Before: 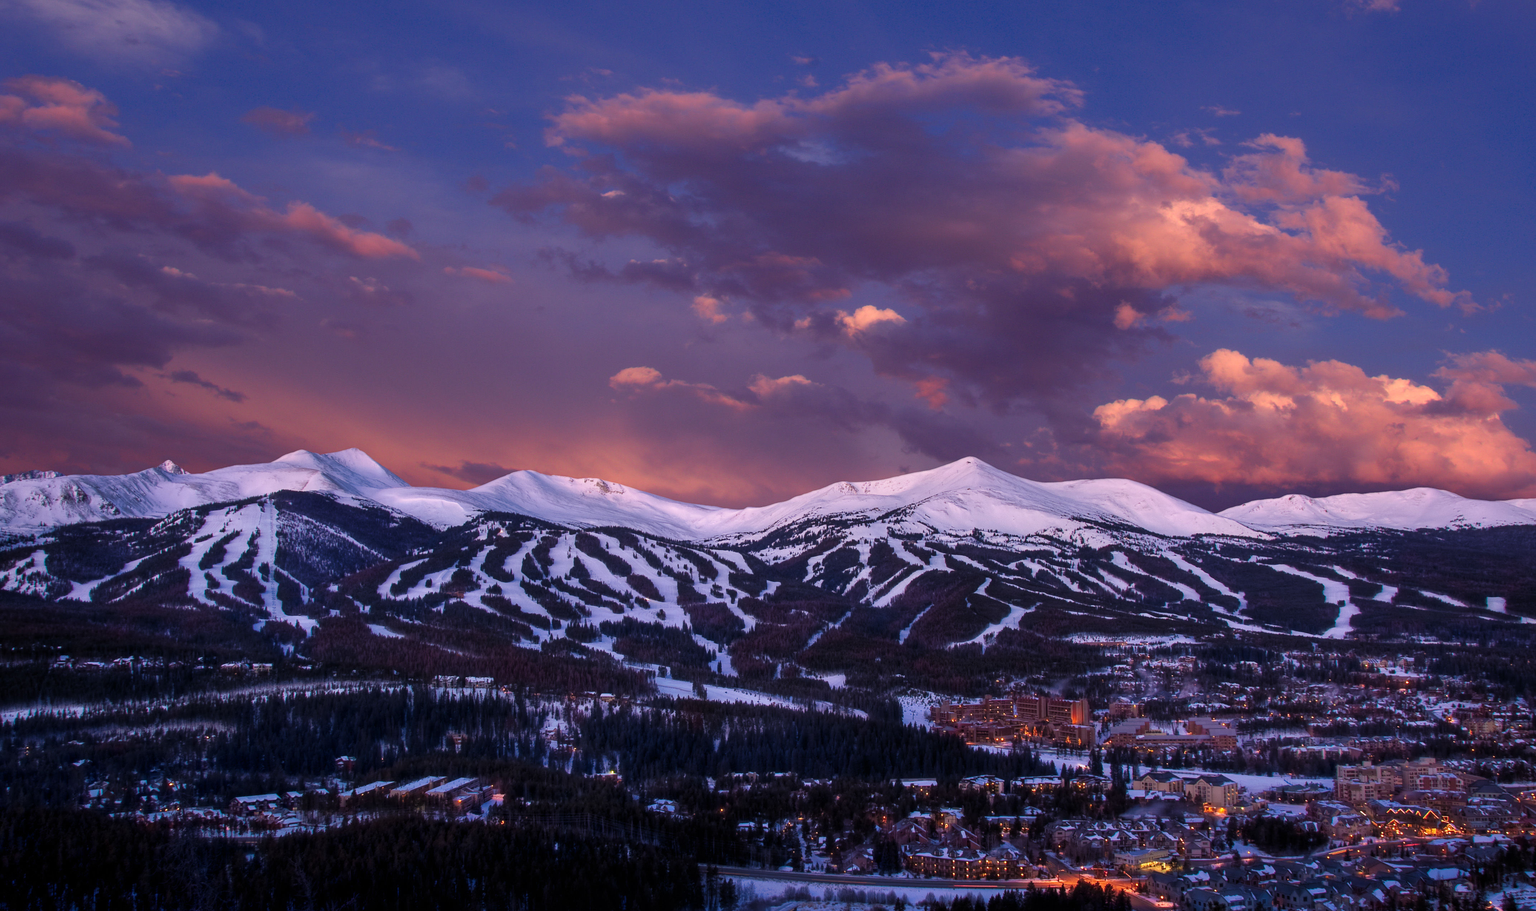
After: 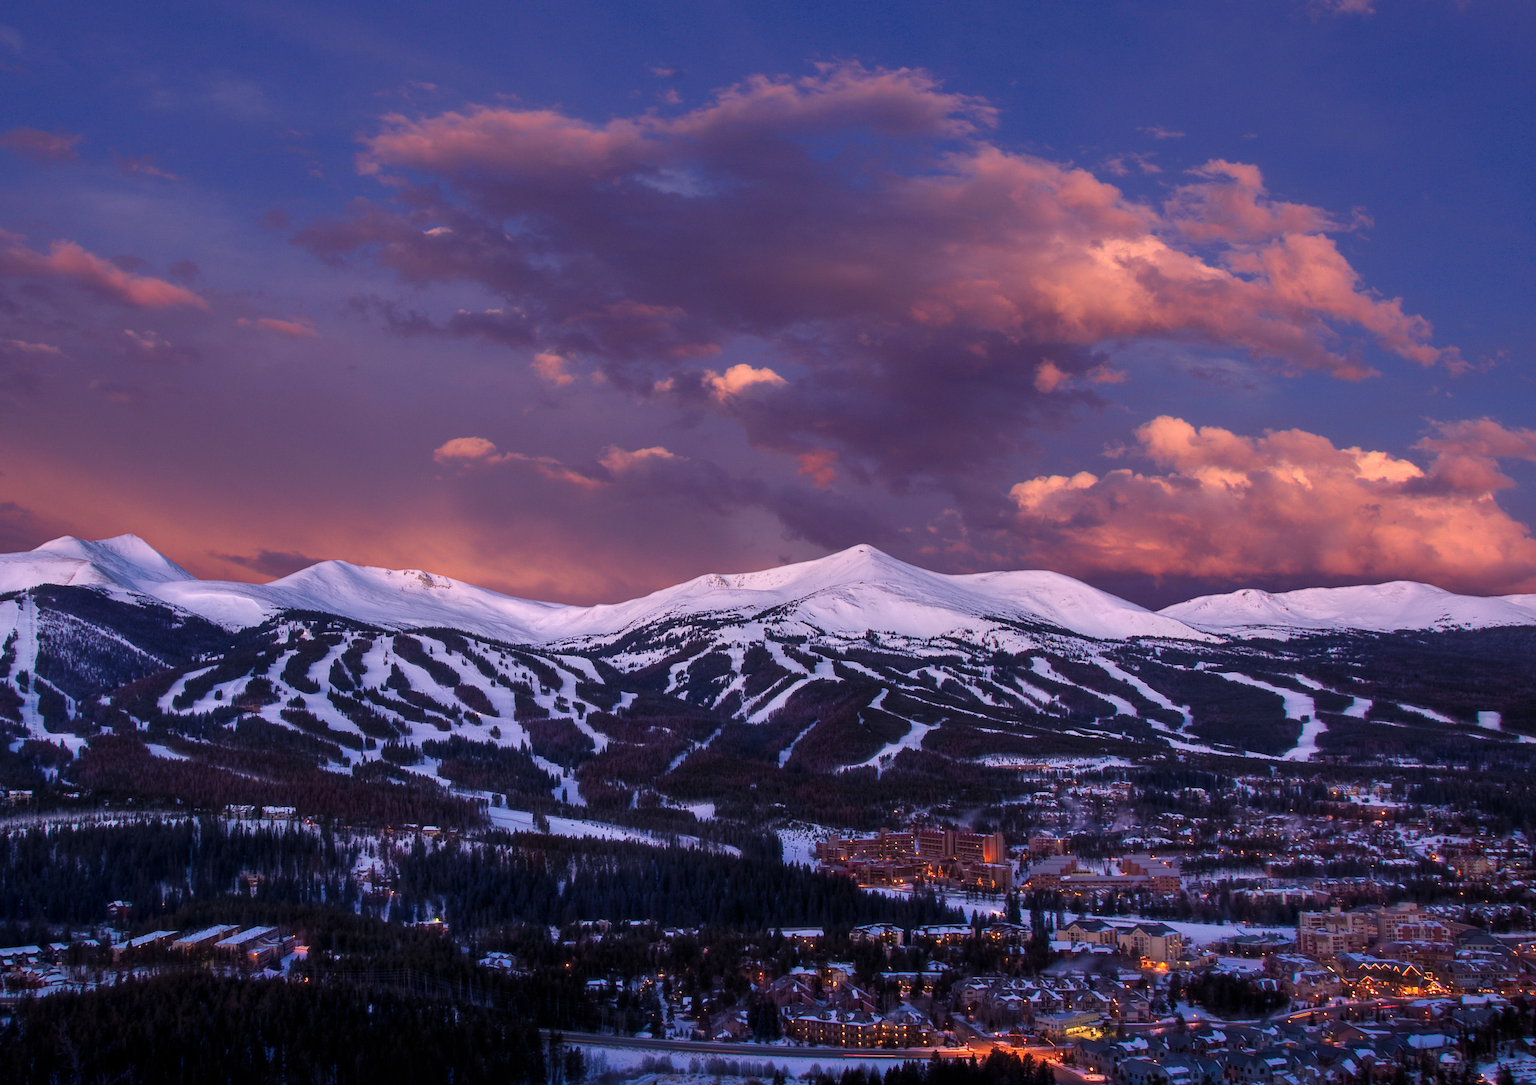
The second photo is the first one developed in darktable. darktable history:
crop: left 15.99%
